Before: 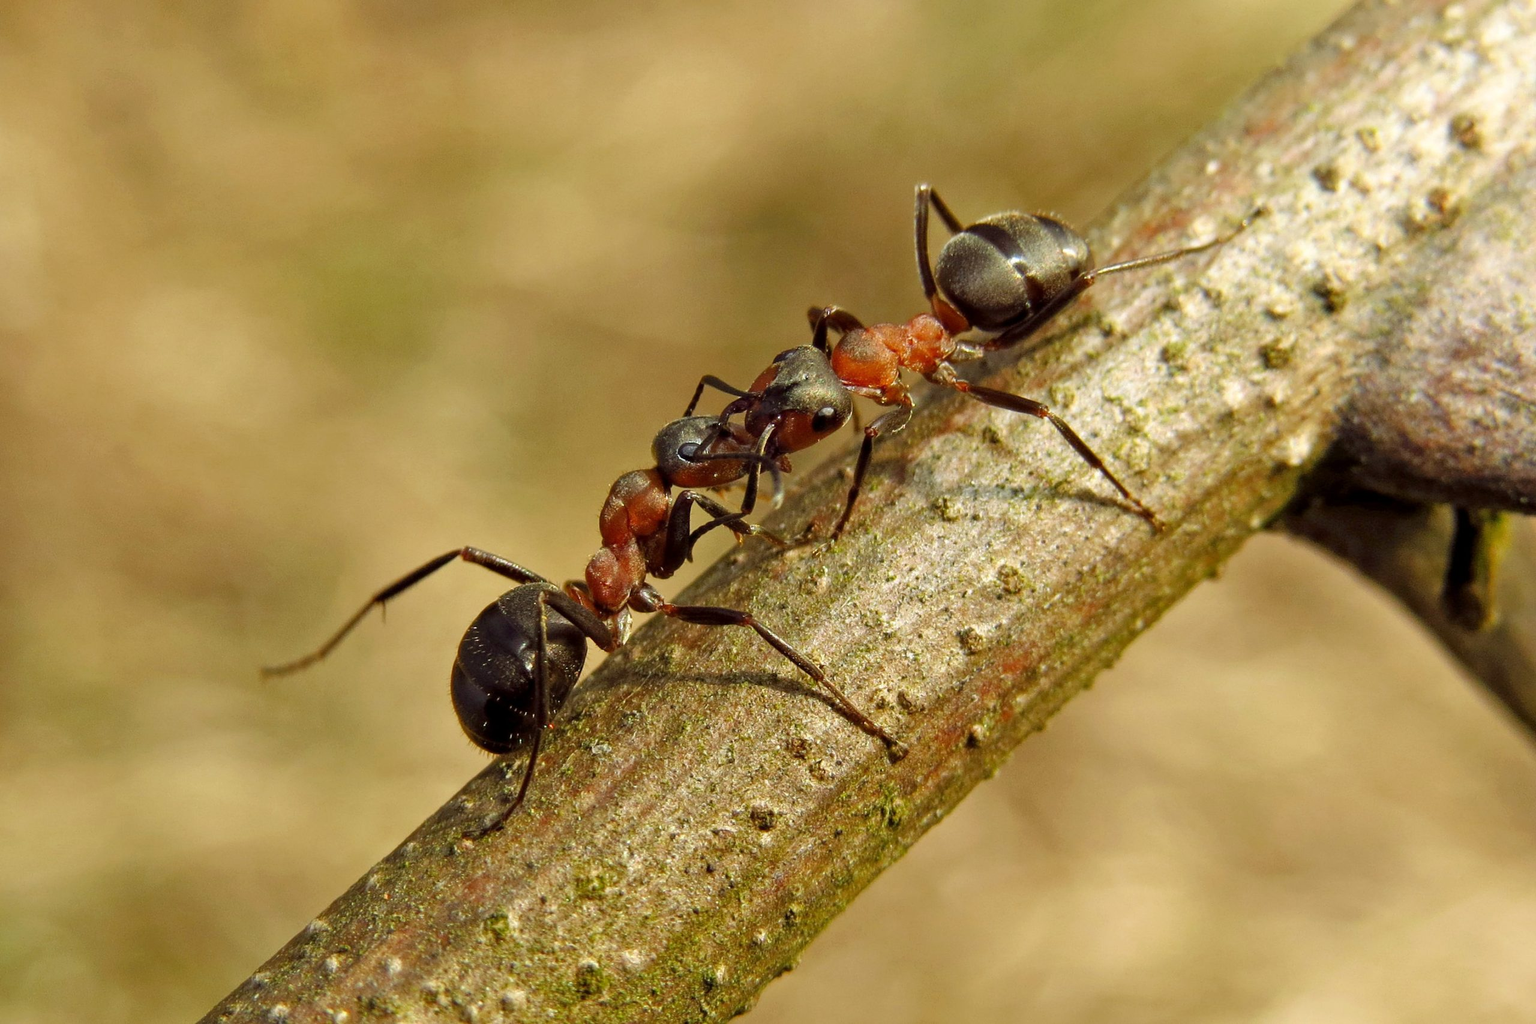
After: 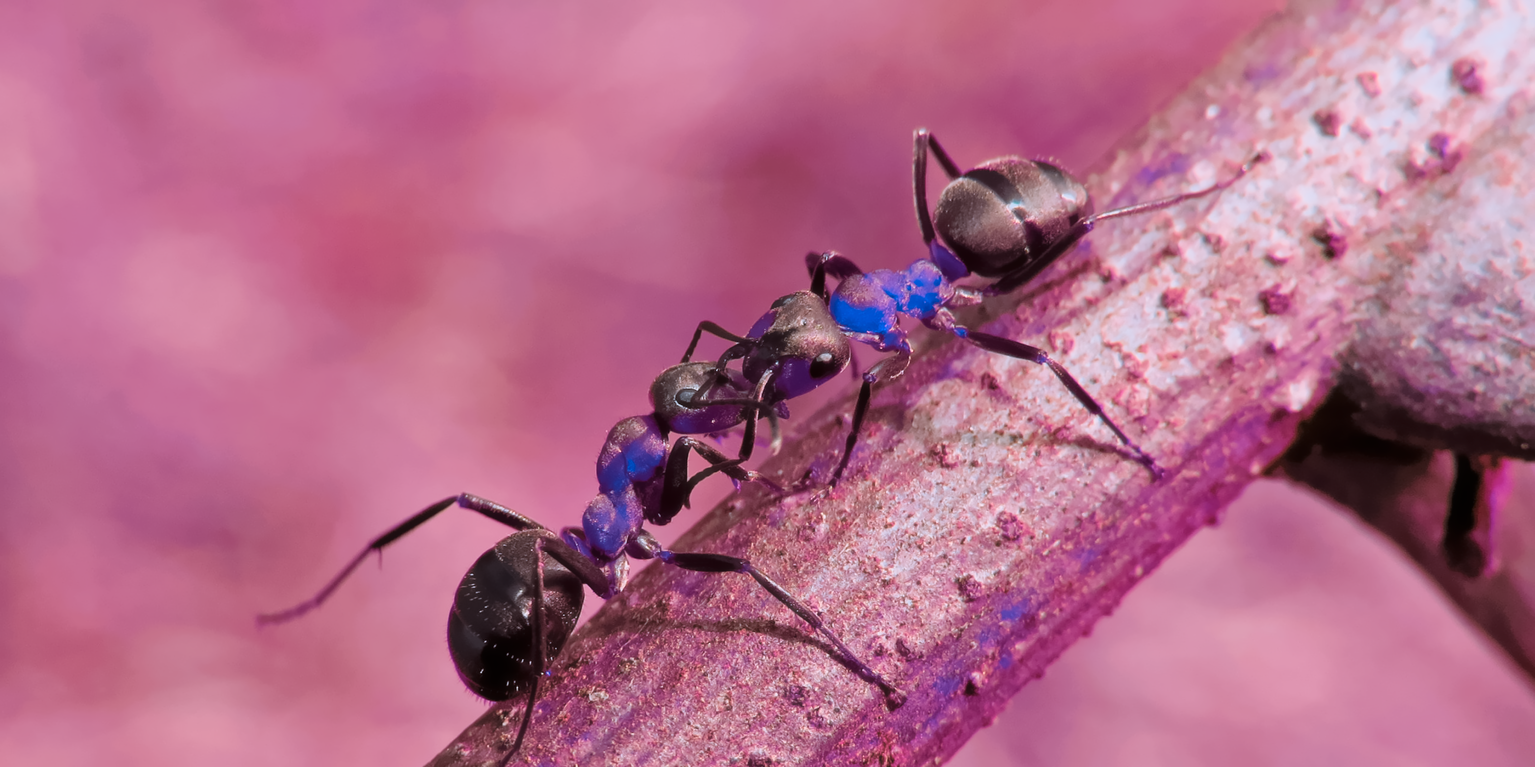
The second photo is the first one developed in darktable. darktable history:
crop: left 0.387%, top 5.469%, bottom 19.809%
color zones: curves: ch0 [(0.826, 0.353)]; ch1 [(0.242, 0.647) (0.889, 0.342)]; ch2 [(0.246, 0.089) (0.969, 0.068)]
color correction: highlights a* 15.46, highlights b* -20.56
denoise (profiled): patch size 2, strength 0.917, preserve shadows 1.02, bias correction -0.395, scattering 0.3, a [0, 0, 0], y [[0.5 ×7] ×4, [0.503, 0.998, 0.611, 0.451, 0.499, 0.537, 0.5], [0.5 ×7]]
surface blur: radius 20.21
haze removal: strength -0.09, distance 0.358
astrophoto denoise: patch size 3, strength 52%
tone curve: curves: ch0 [(0, 0) (0.641, 0.691) (1, 1)]
